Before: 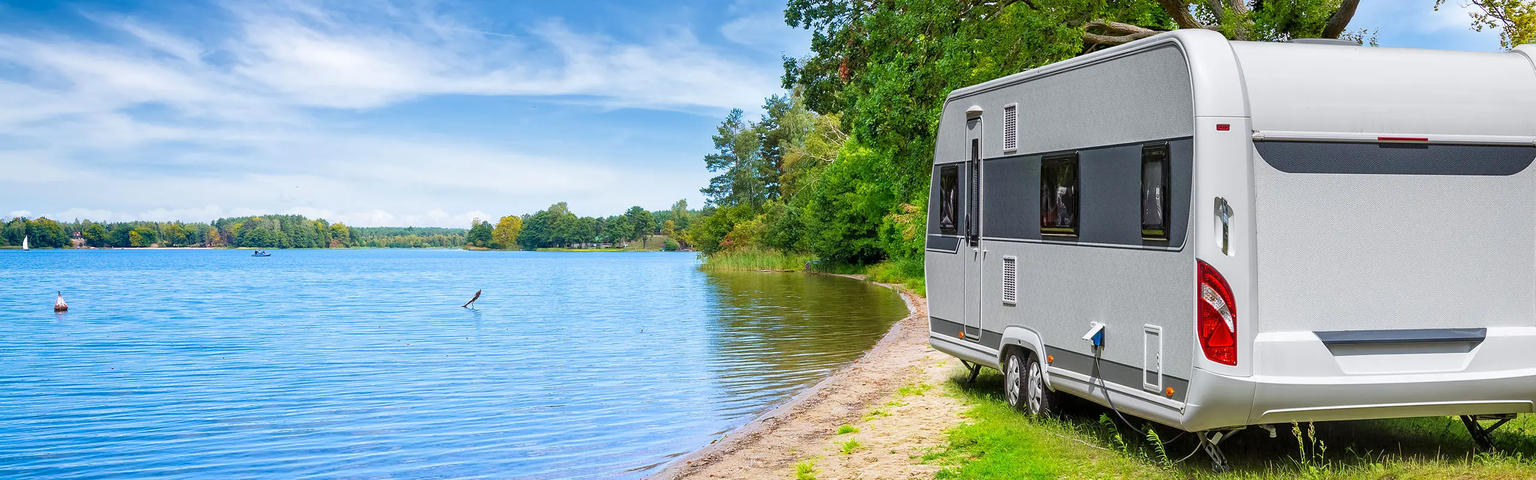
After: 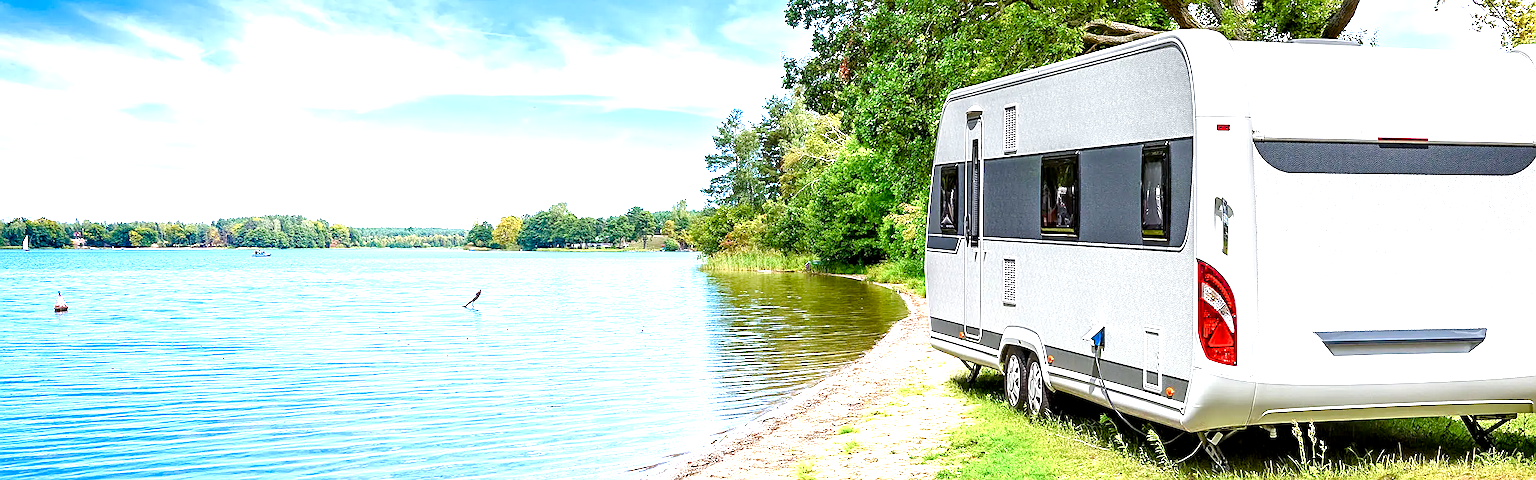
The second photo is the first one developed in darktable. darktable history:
exposure: black level correction 0.005, exposure 0.417 EV, compensate highlight preservation false
color balance rgb: perceptual saturation grading › global saturation 20%, perceptual saturation grading › highlights -50%, perceptual saturation grading › shadows 30%, perceptual brilliance grading › global brilliance 10%, perceptual brilliance grading › shadows 15%
tone equalizer: -8 EV -0.417 EV, -7 EV -0.389 EV, -6 EV -0.333 EV, -5 EV -0.222 EV, -3 EV 0.222 EV, -2 EV 0.333 EV, -1 EV 0.389 EV, +0 EV 0.417 EV, edges refinement/feathering 500, mask exposure compensation -1.57 EV, preserve details no
sharpen: on, module defaults
